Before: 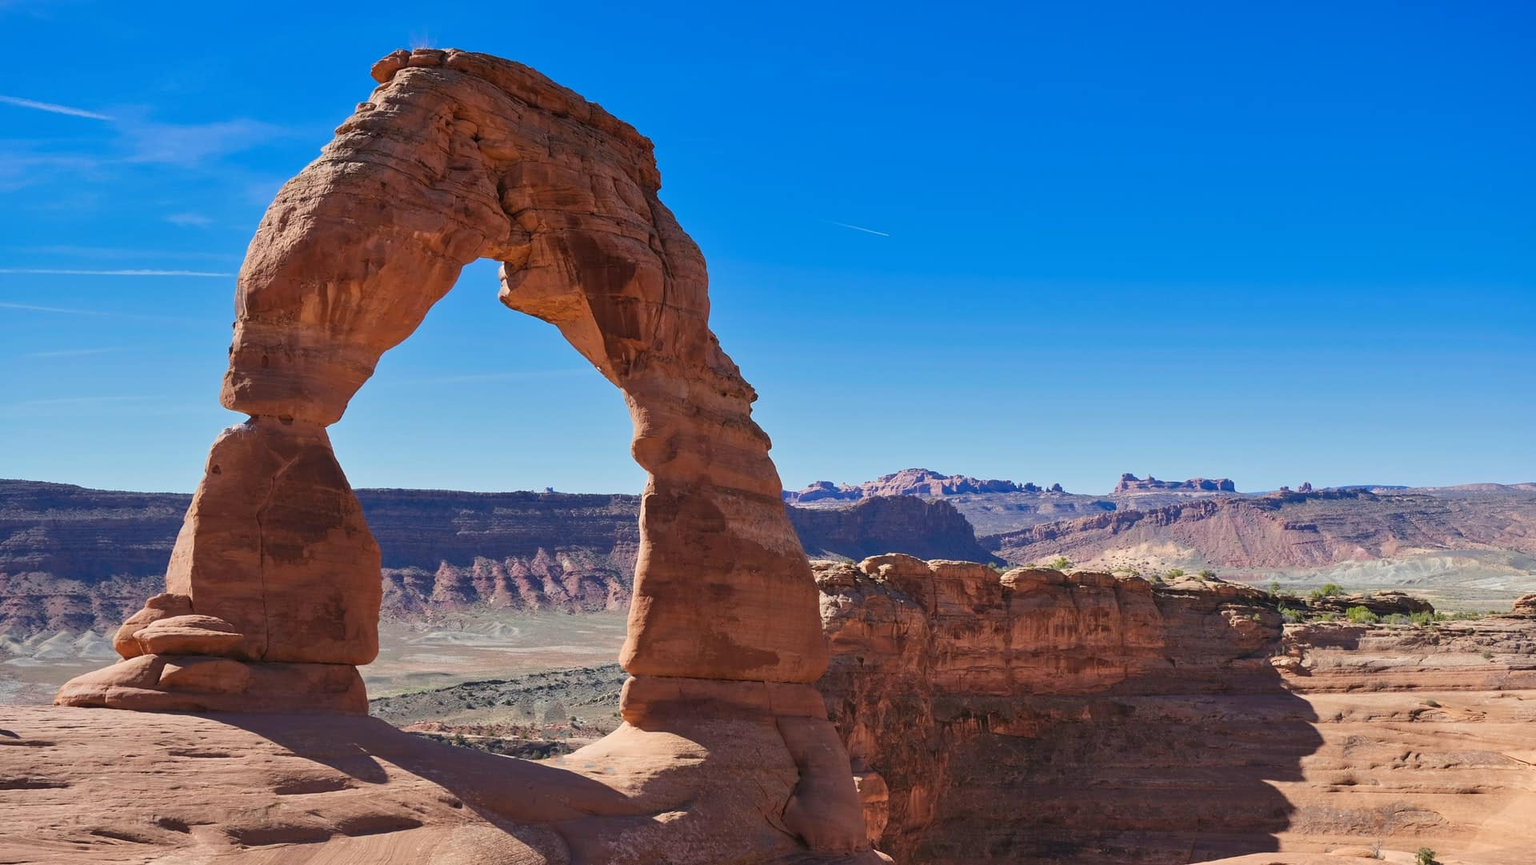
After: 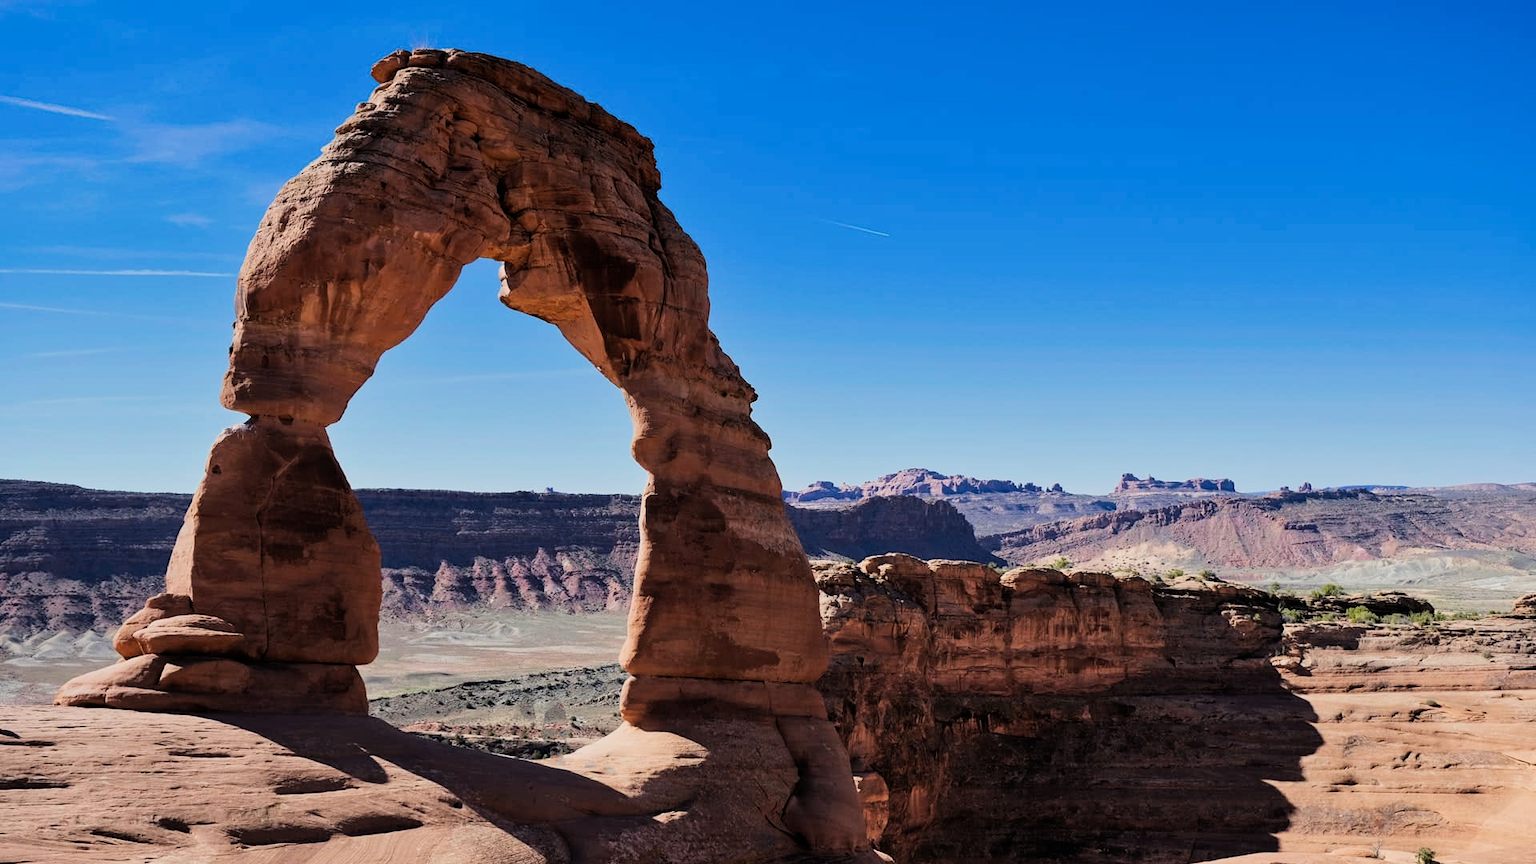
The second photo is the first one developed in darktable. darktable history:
tone equalizer: edges refinement/feathering 500, mask exposure compensation -1.57 EV, preserve details no
filmic rgb: black relative exposure -5.14 EV, white relative exposure 3.54 EV, hardness 3.17, contrast 1.411, highlights saturation mix -30.67%
